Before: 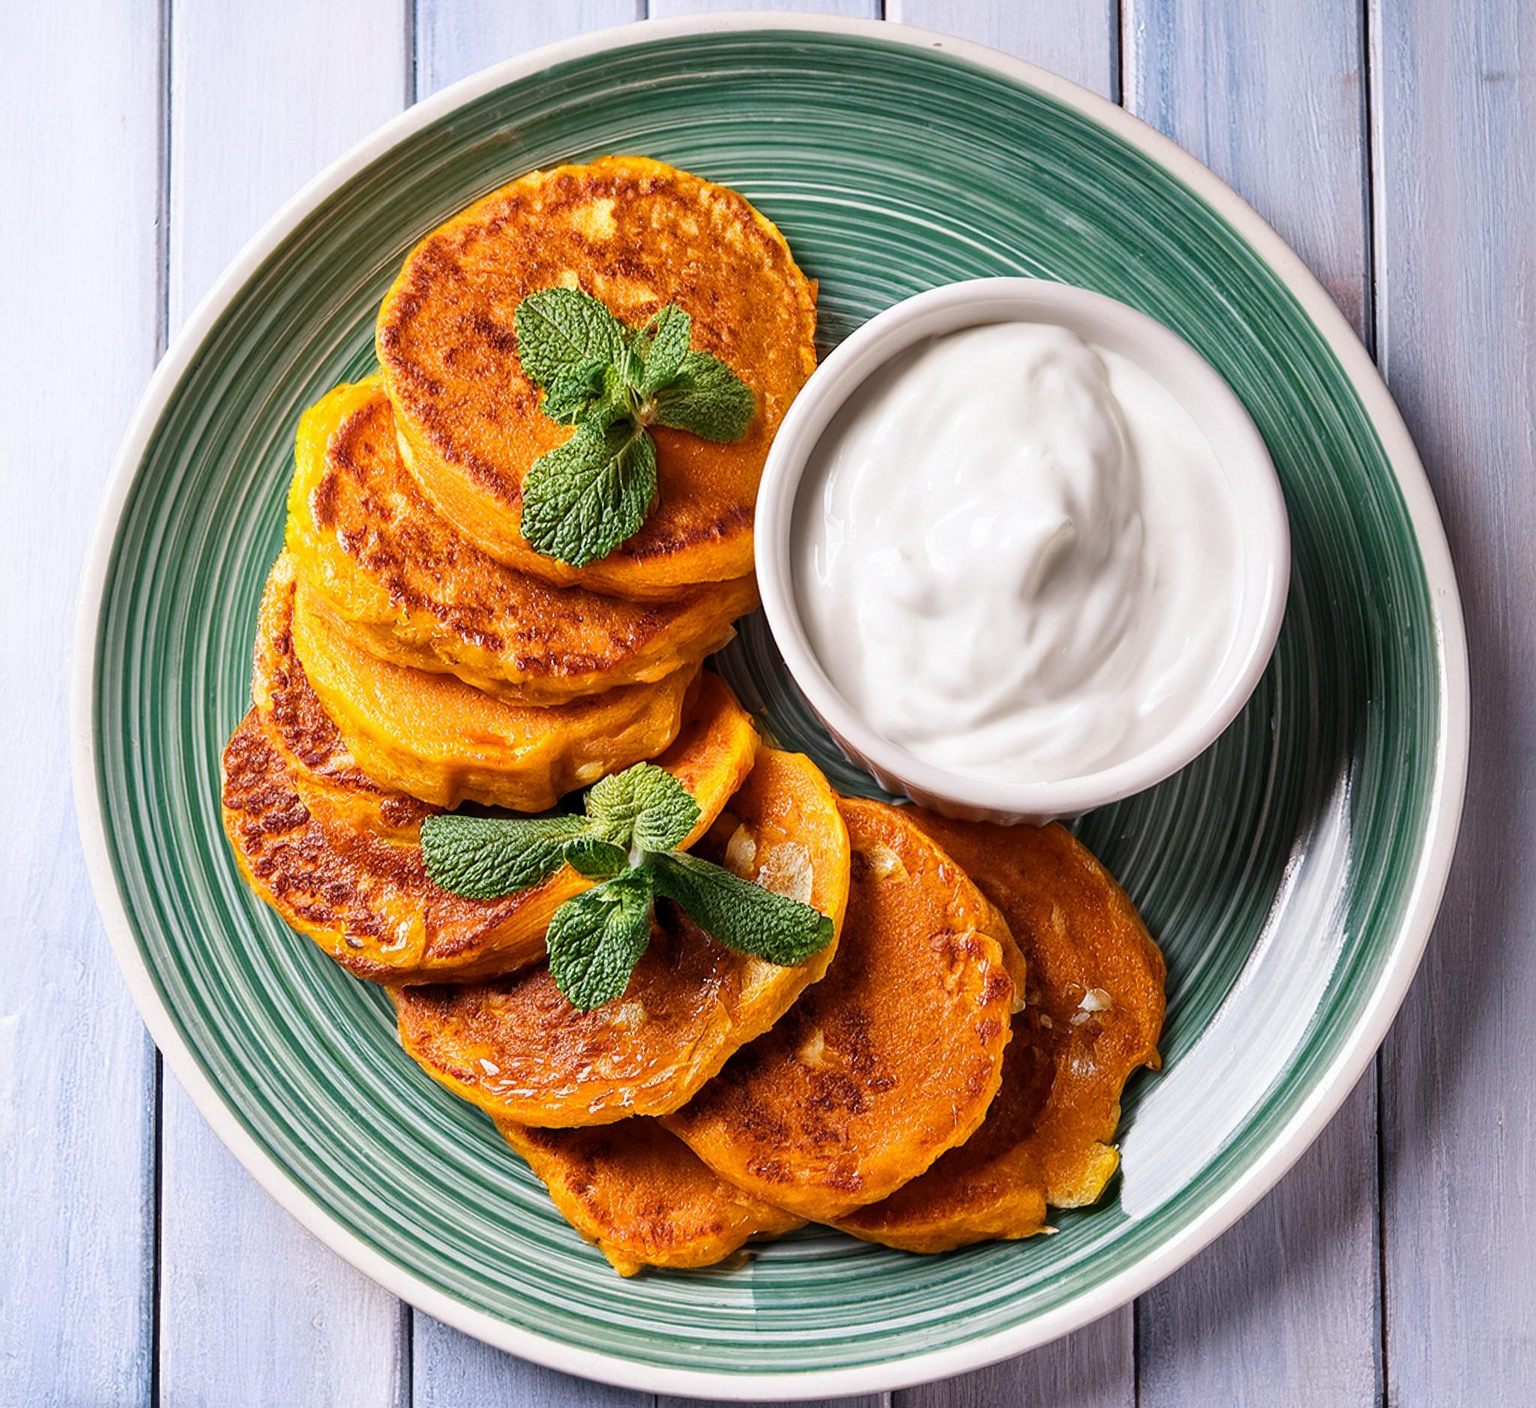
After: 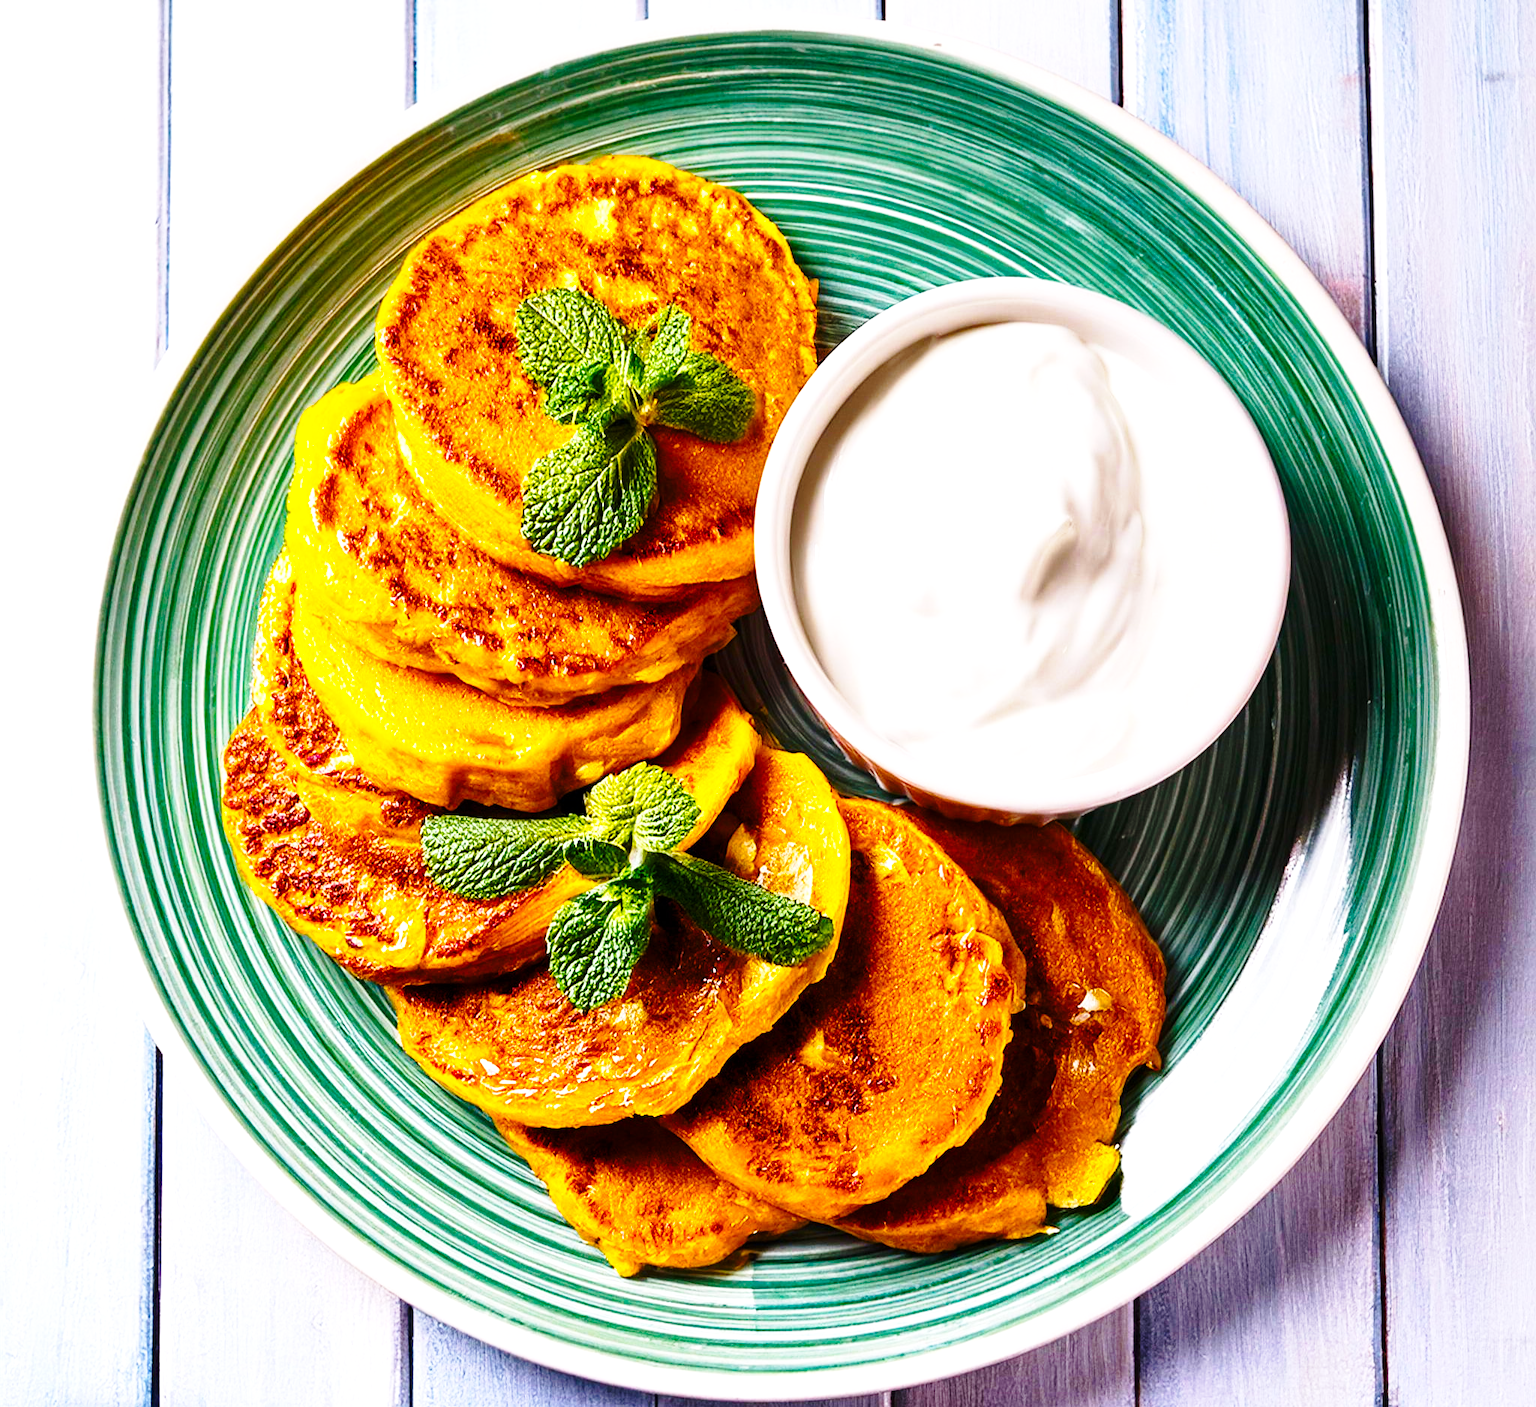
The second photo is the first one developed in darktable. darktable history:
color balance rgb: linear chroma grading › global chroma 9%, perceptual saturation grading › global saturation 36%, perceptual saturation grading › shadows 35%, perceptual brilliance grading › global brilliance 15%, perceptual brilliance grading › shadows -35%, global vibrance 15%
base curve: curves: ch0 [(0, 0) (0.028, 0.03) (0.121, 0.232) (0.46, 0.748) (0.859, 0.968) (1, 1)], preserve colors none
